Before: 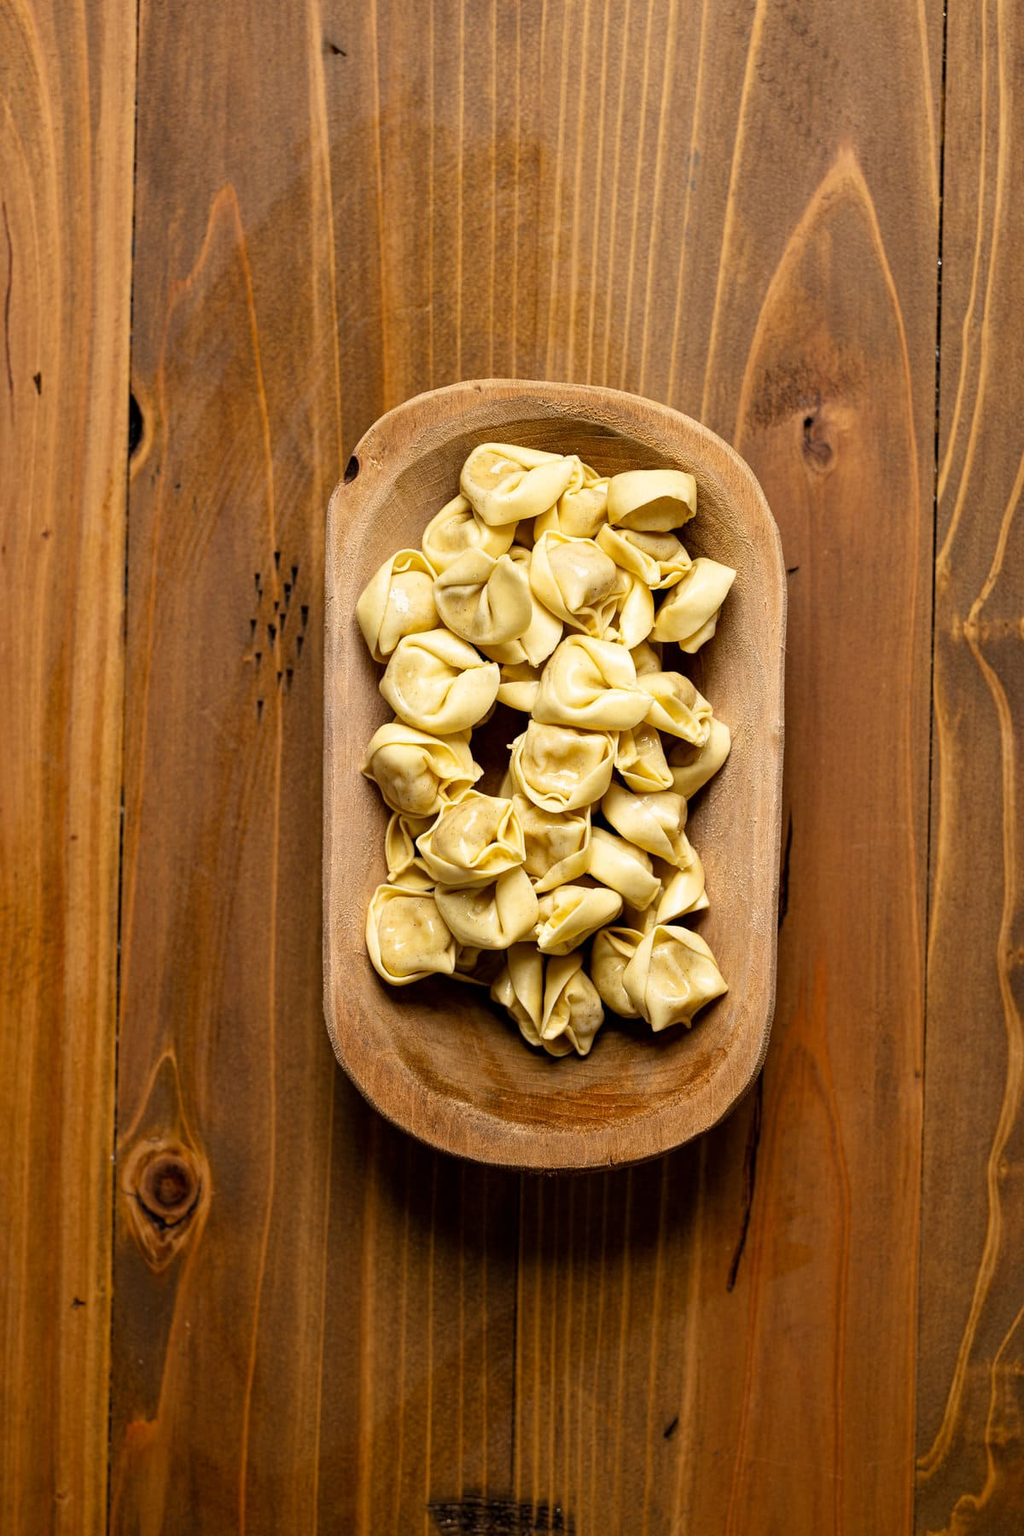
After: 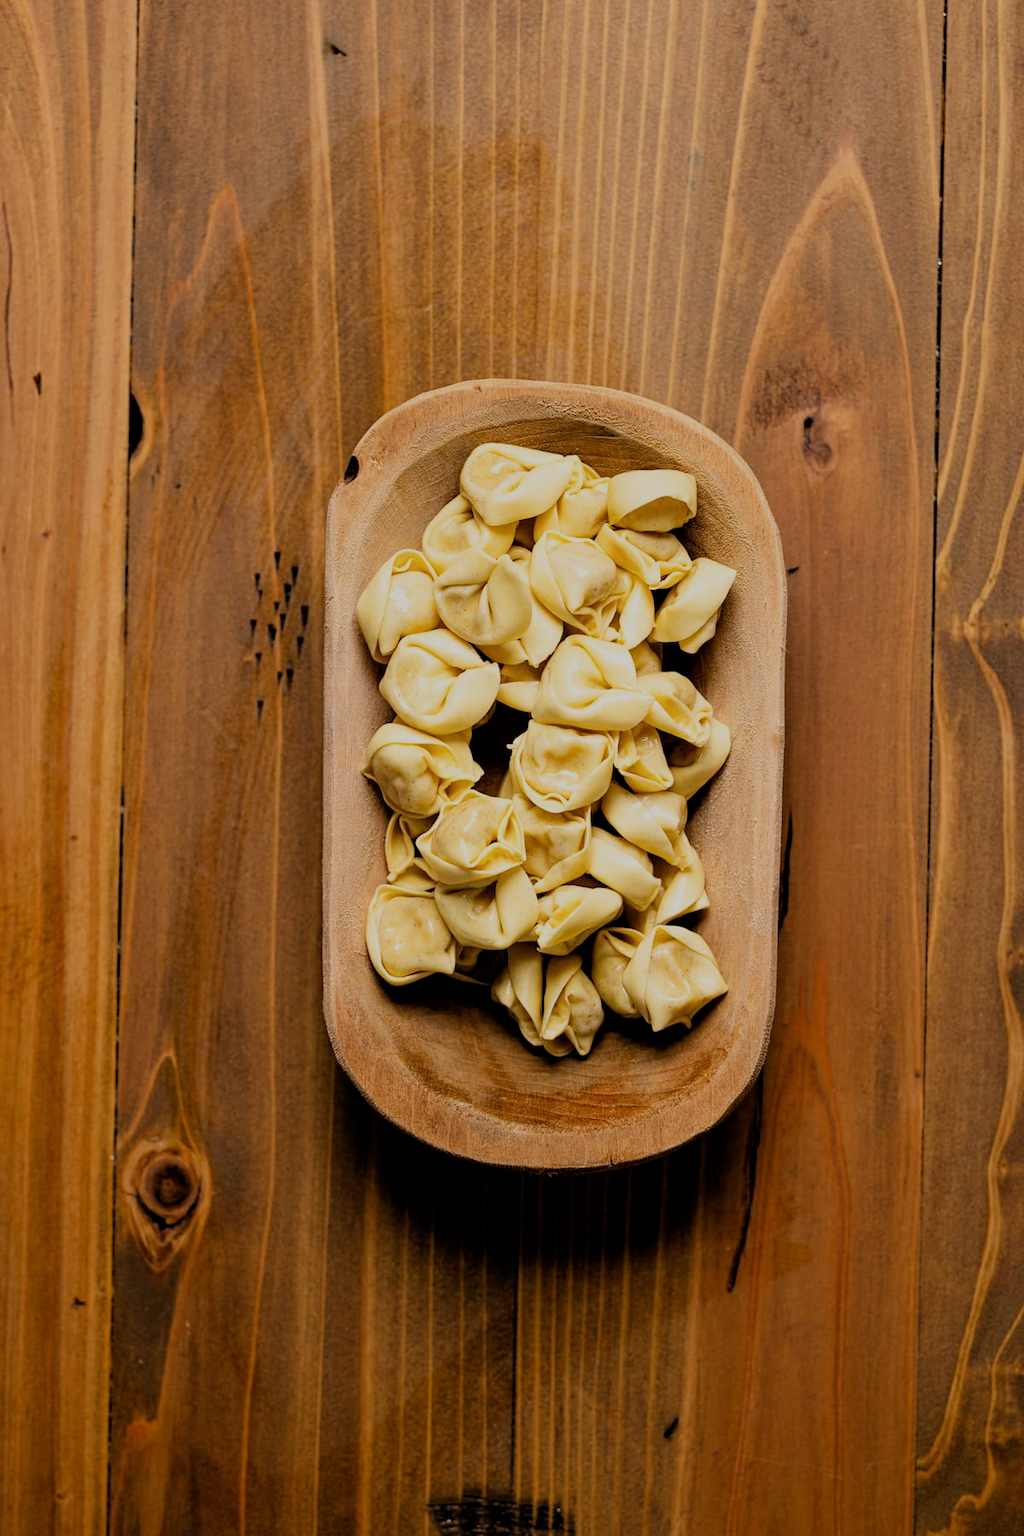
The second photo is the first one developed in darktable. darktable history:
filmic rgb: middle gray luminance 29.88%, black relative exposure -8.91 EV, white relative exposure 6.98 EV, threshold 3.03 EV, target black luminance 0%, hardness 2.97, latitude 1.76%, contrast 0.961, highlights saturation mix 3.97%, shadows ↔ highlights balance 12.66%, enable highlight reconstruction true
